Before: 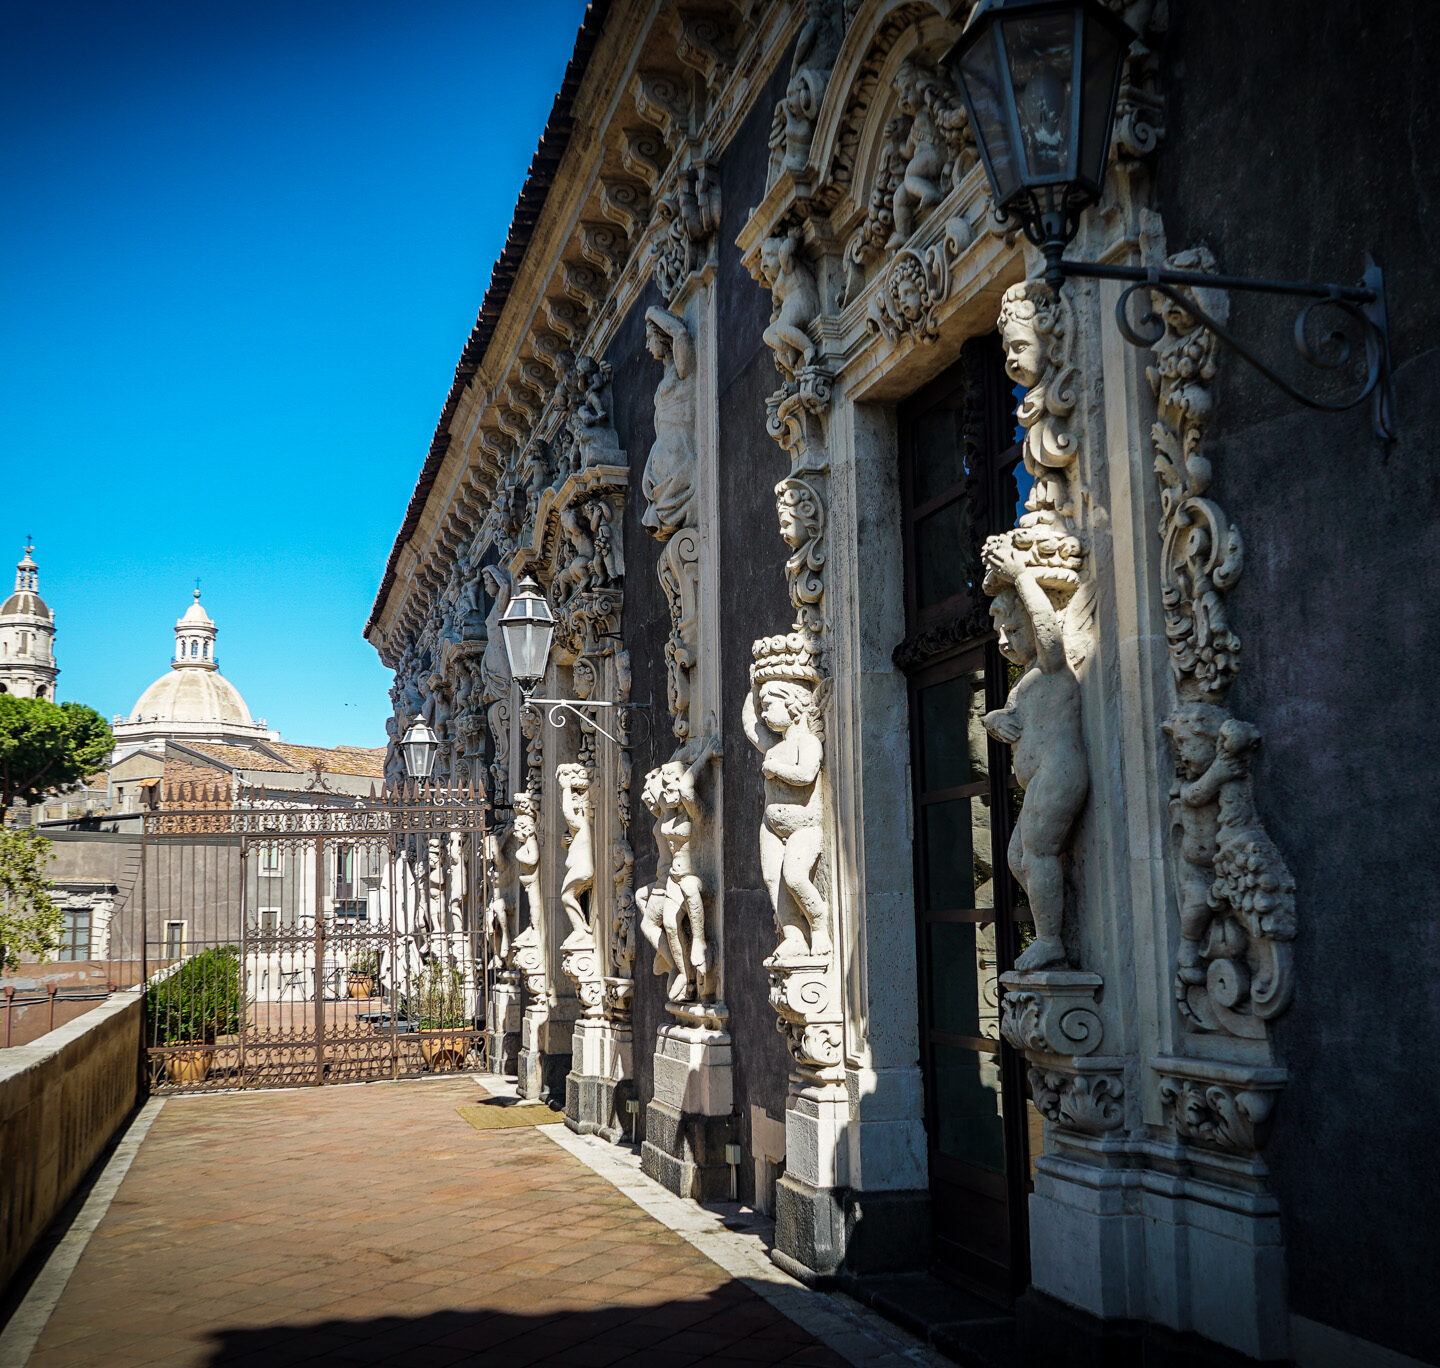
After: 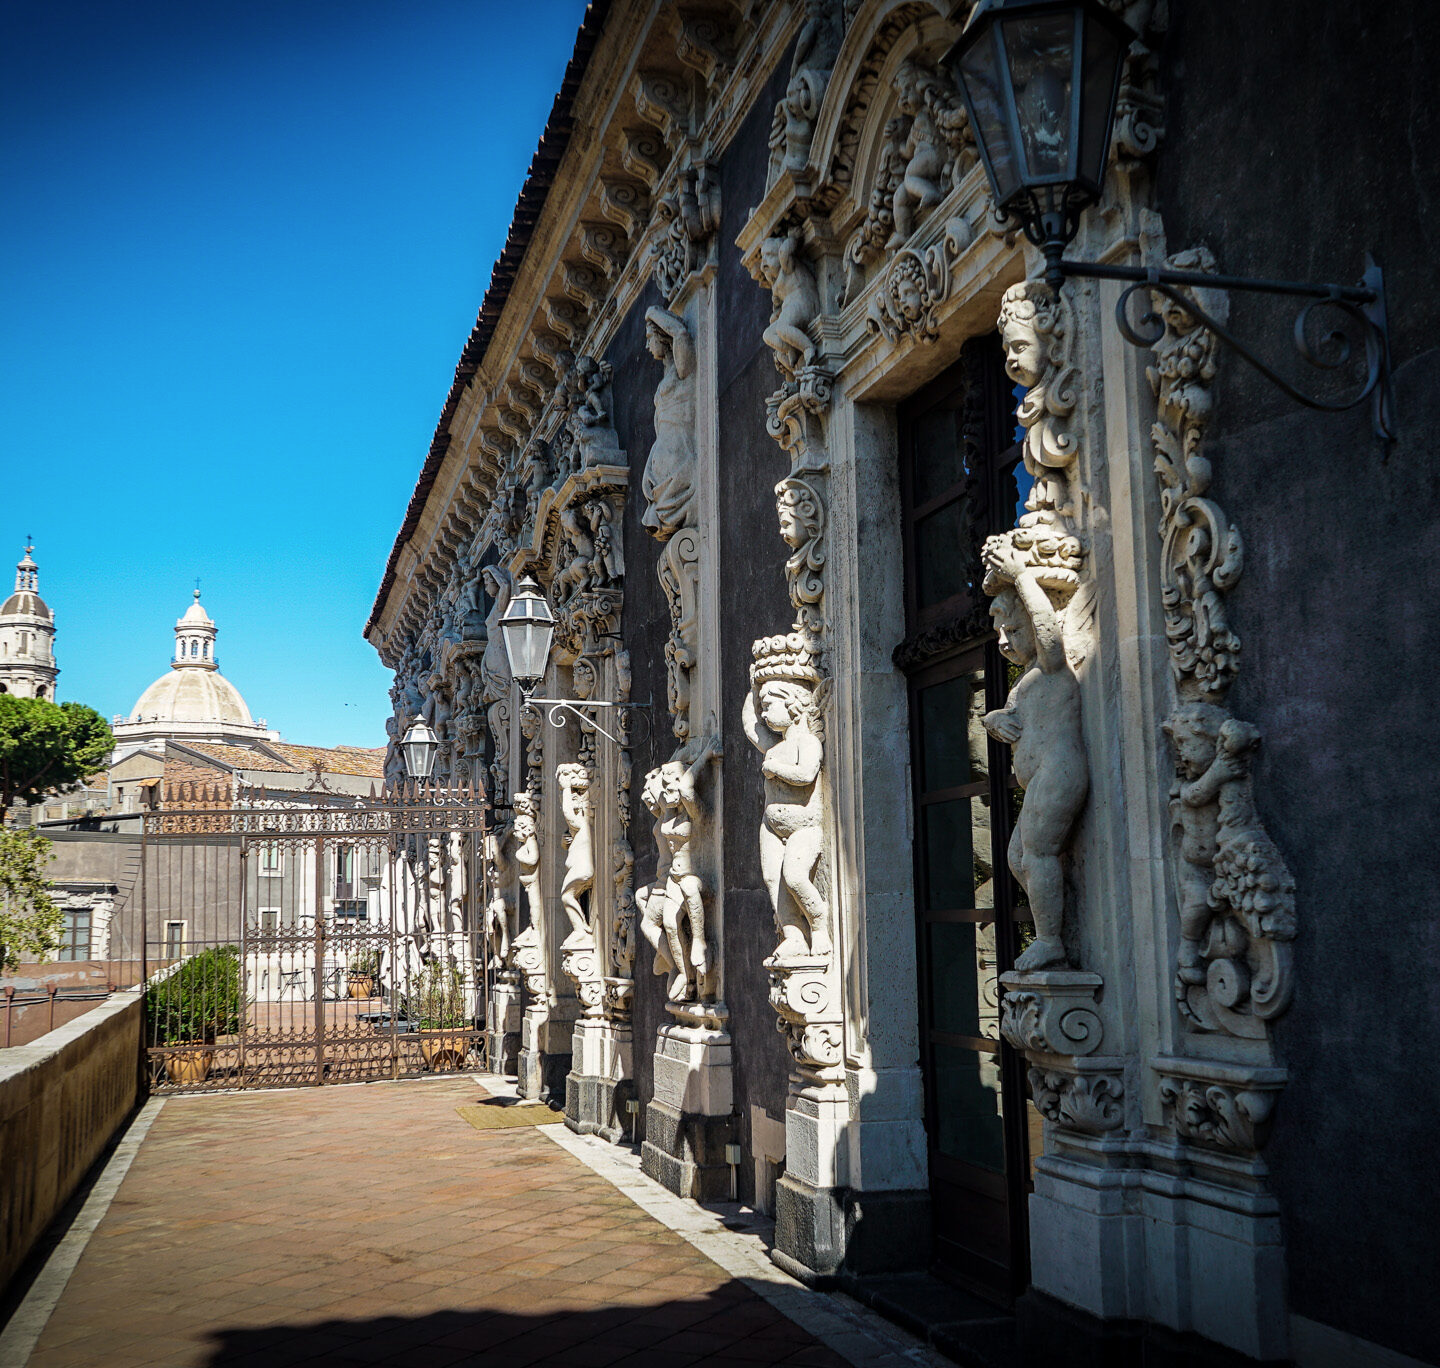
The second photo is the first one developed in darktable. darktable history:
contrast brightness saturation: saturation -0.044
